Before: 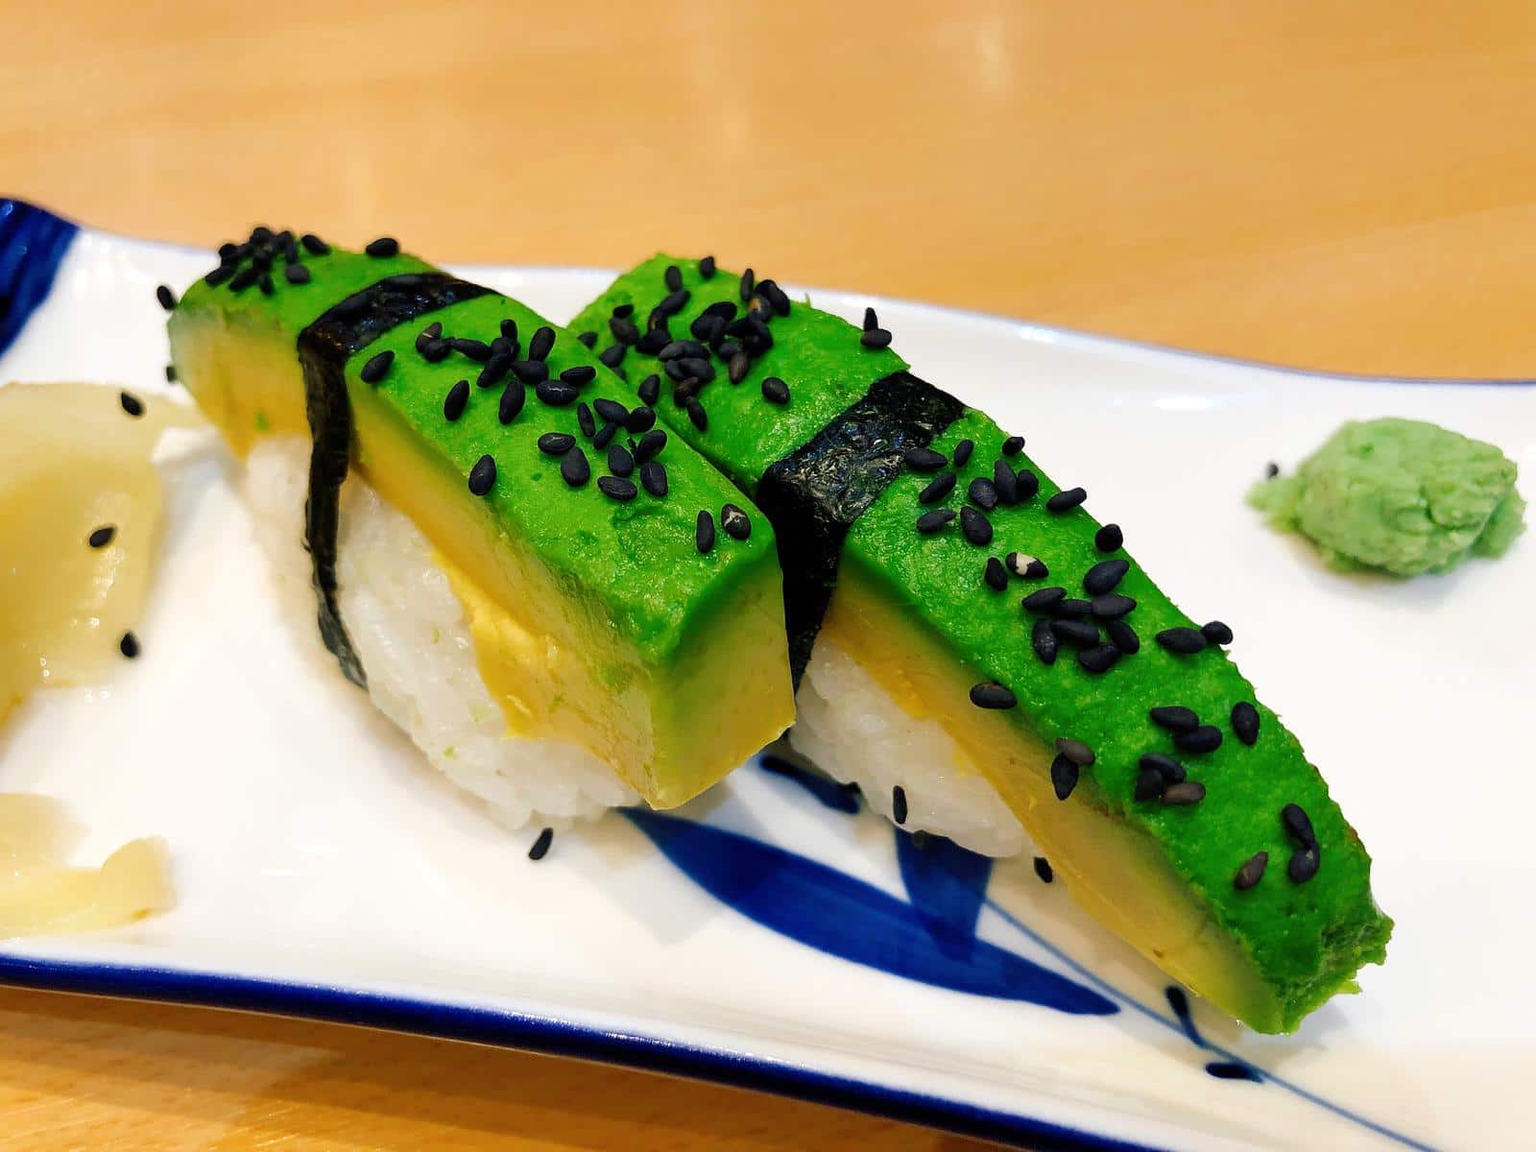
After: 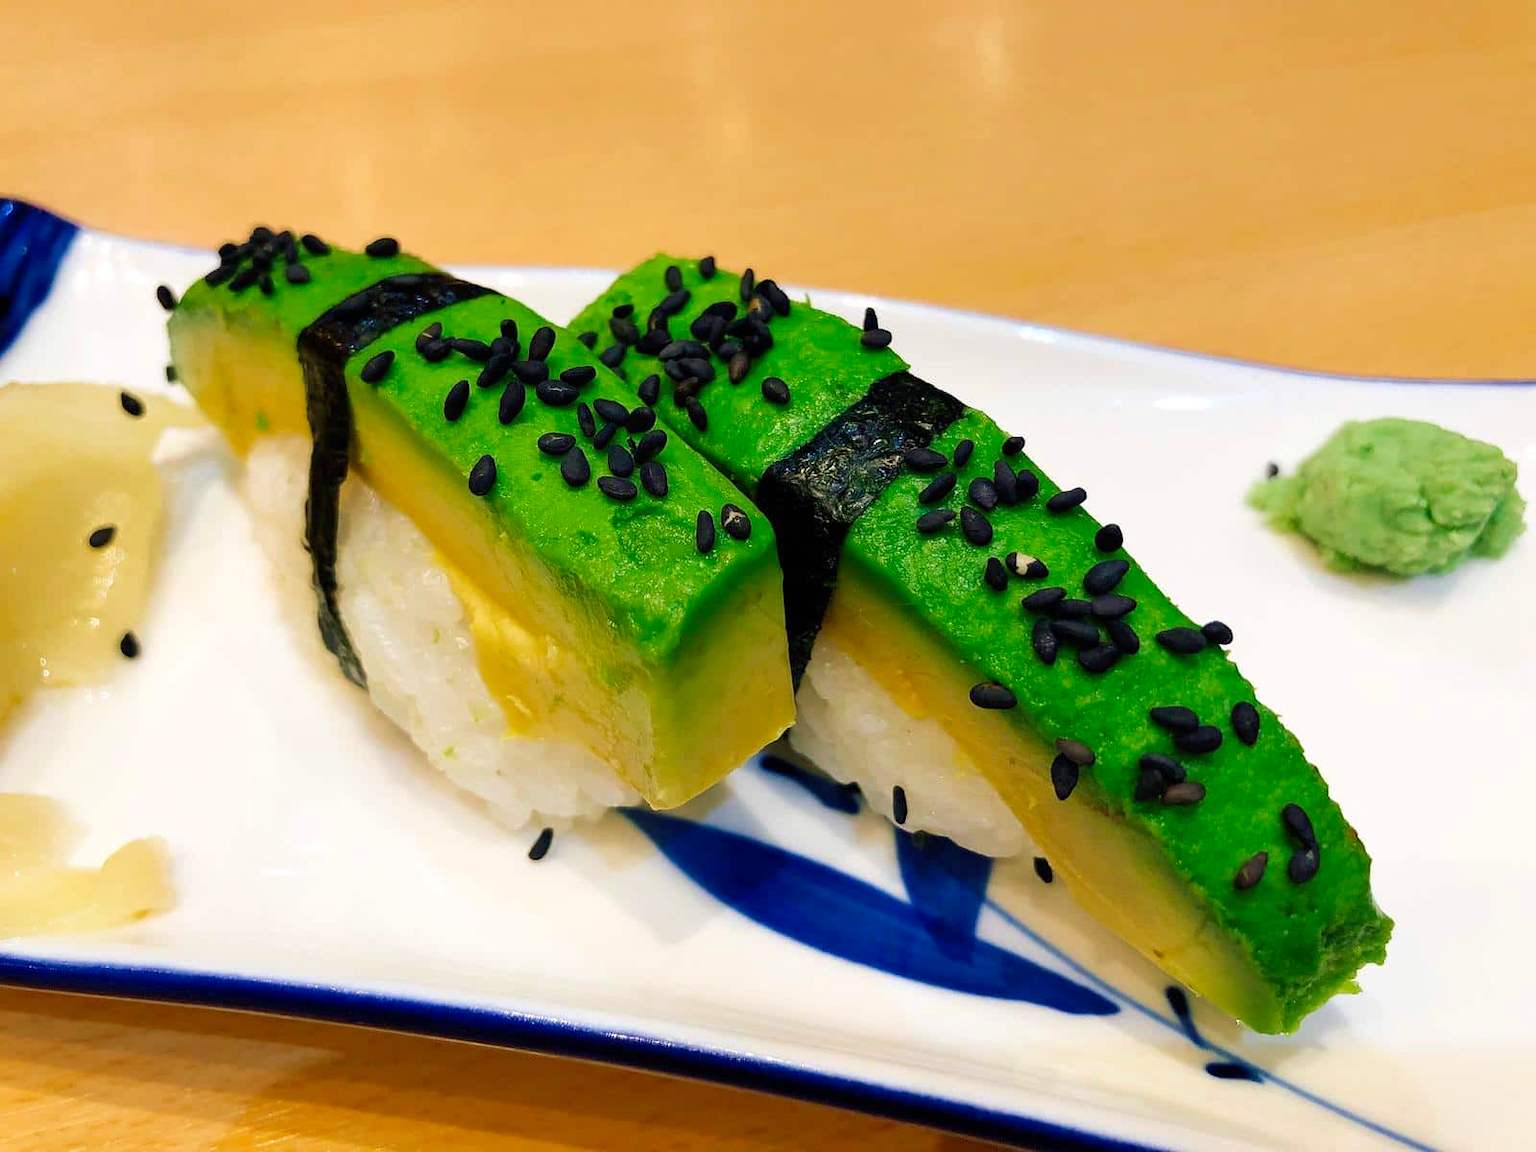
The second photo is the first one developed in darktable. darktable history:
velvia: on, module defaults
contrast brightness saturation: contrast 0.037, saturation 0.071
